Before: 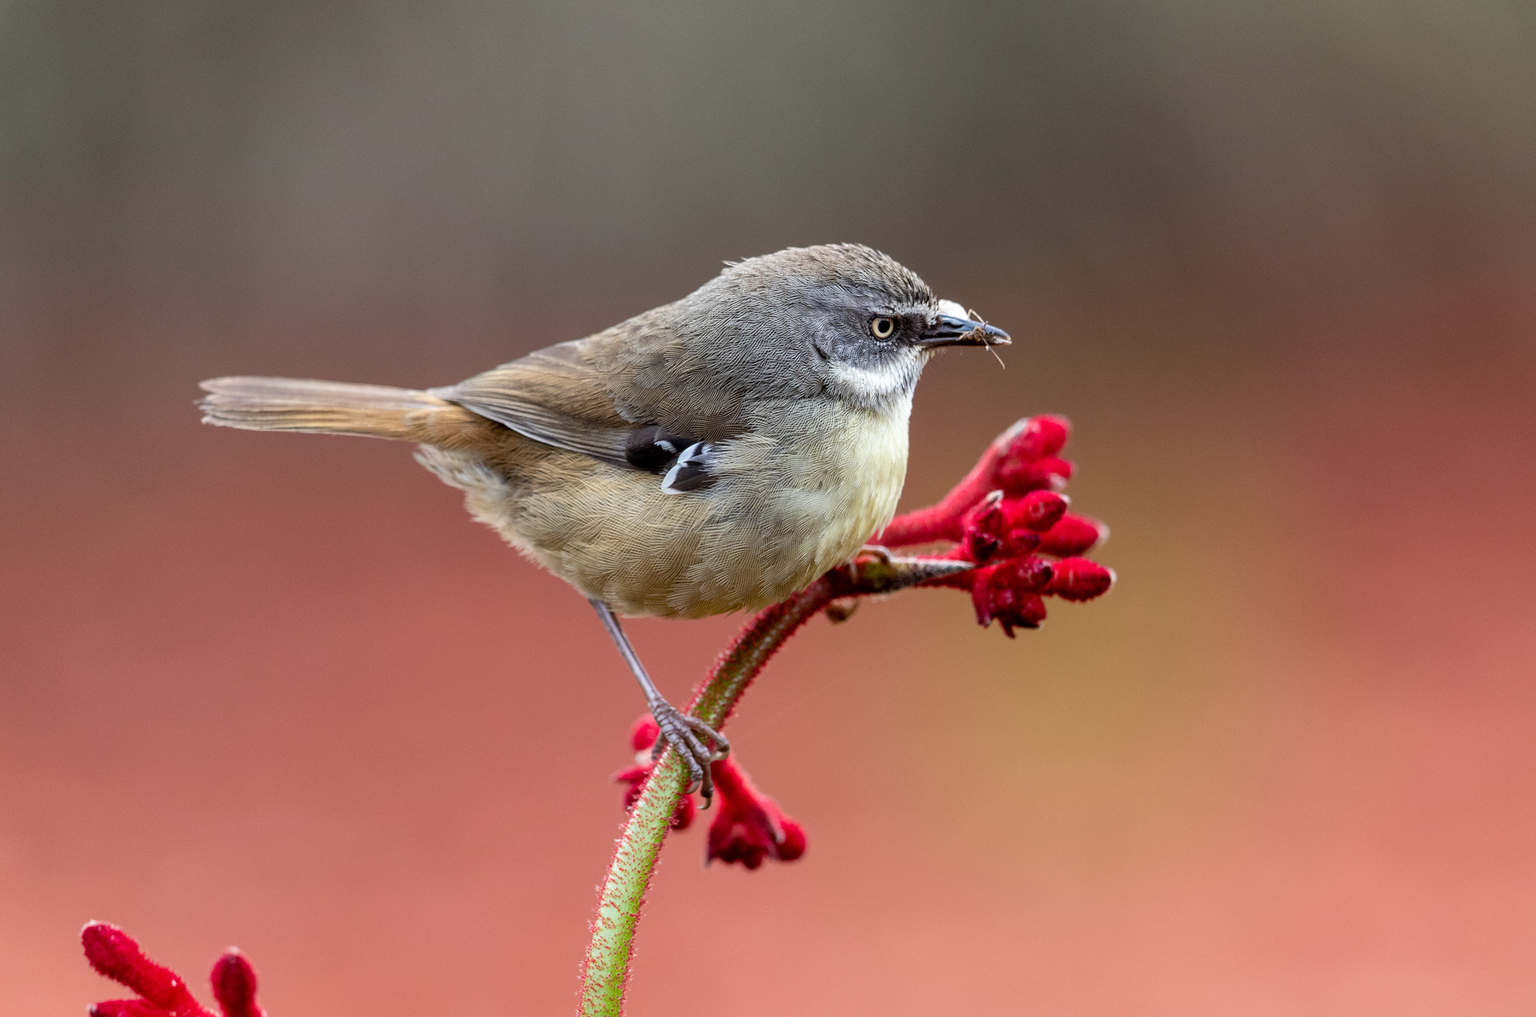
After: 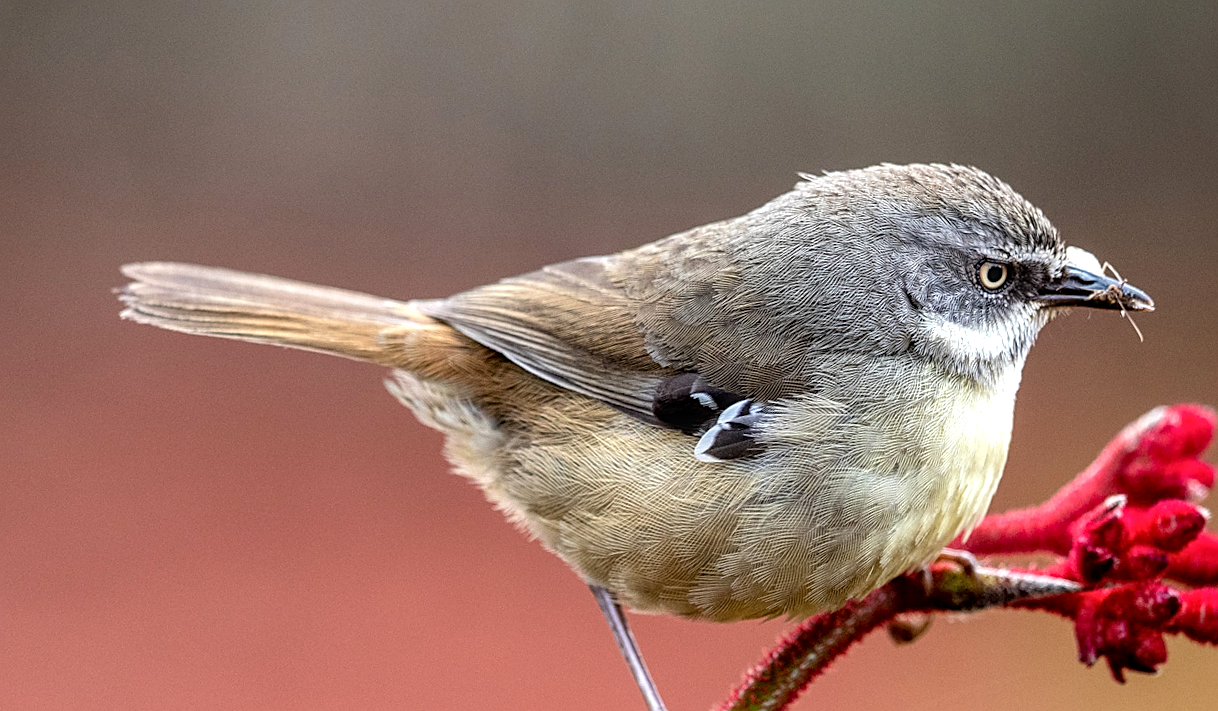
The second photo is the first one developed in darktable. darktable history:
sharpen: on, module defaults
local contrast: on, module defaults
tone equalizer: -8 EV -0.421 EV, -7 EV -0.391 EV, -6 EV -0.305 EV, -5 EV -0.261 EV, -3 EV 0.224 EV, -2 EV 0.346 EV, -1 EV 0.378 EV, +0 EV 0.4 EV, mask exposure compensation -0.496 EV
crop and rotate: angle -5.2°, left 2.025%, top 6.983%, right 27.245%, bottom 30.613%
